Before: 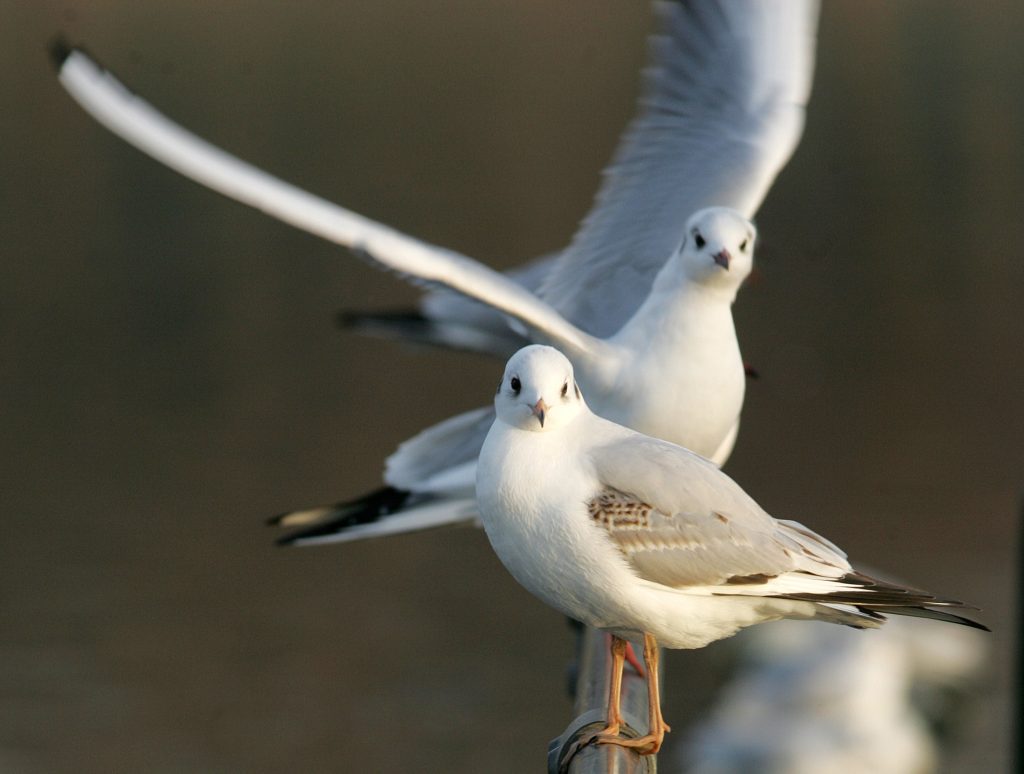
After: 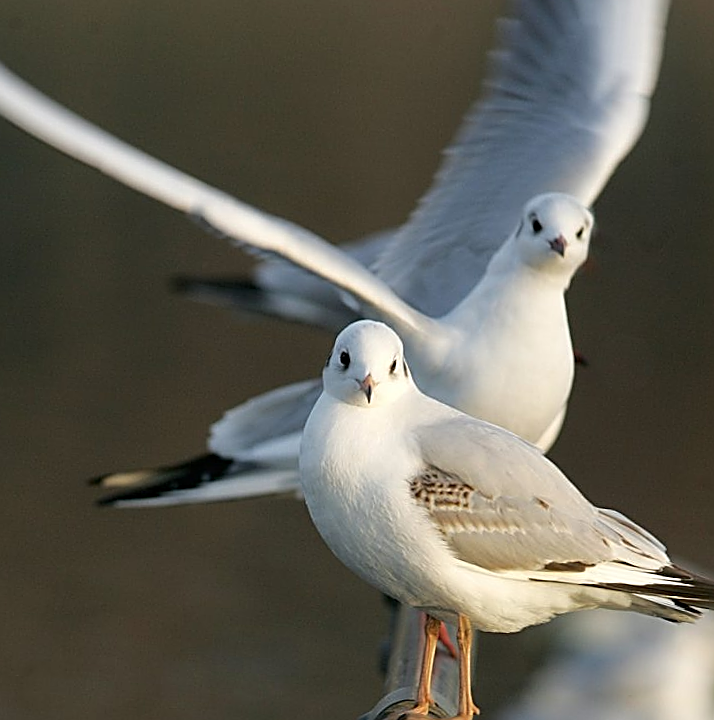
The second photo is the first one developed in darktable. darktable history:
crop and rotate: angle -3.27°, left 14.277%, top 0.028%, right 10.766%, bottom 0.028%
sharpen: amount 1
